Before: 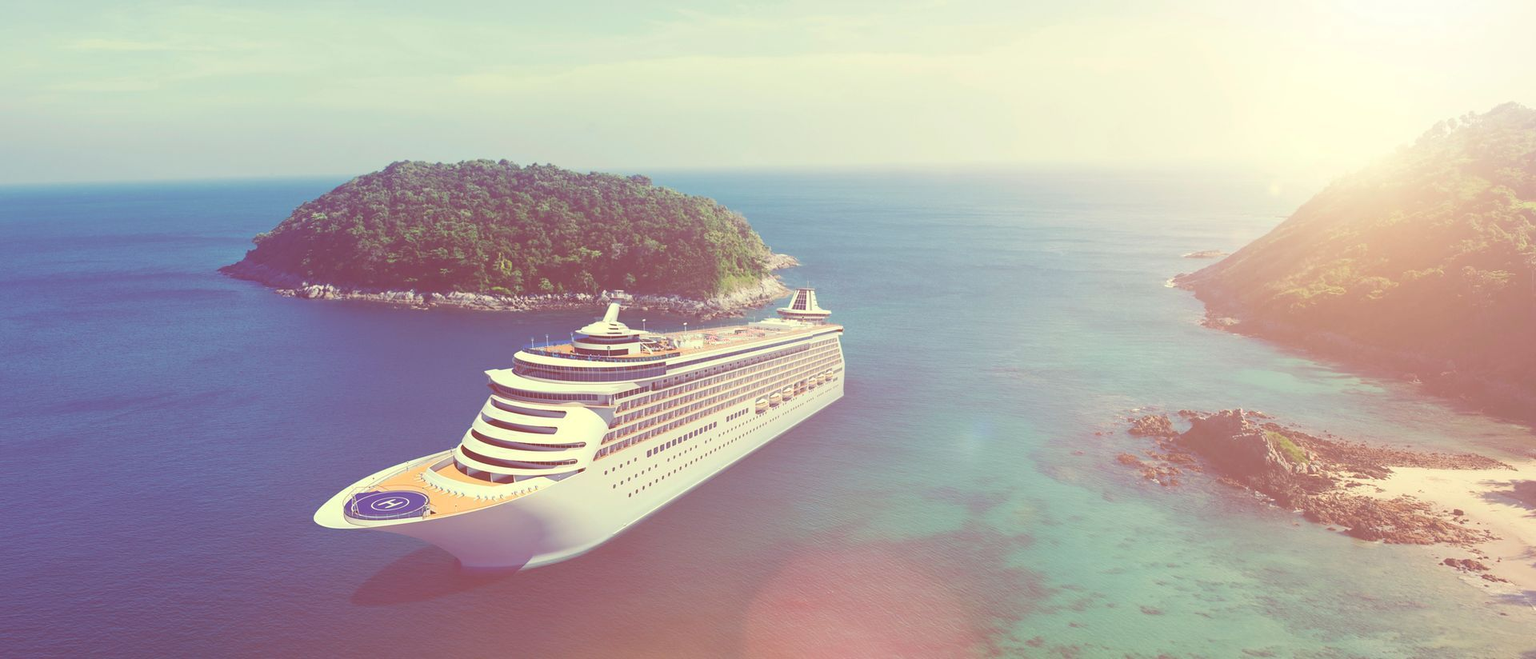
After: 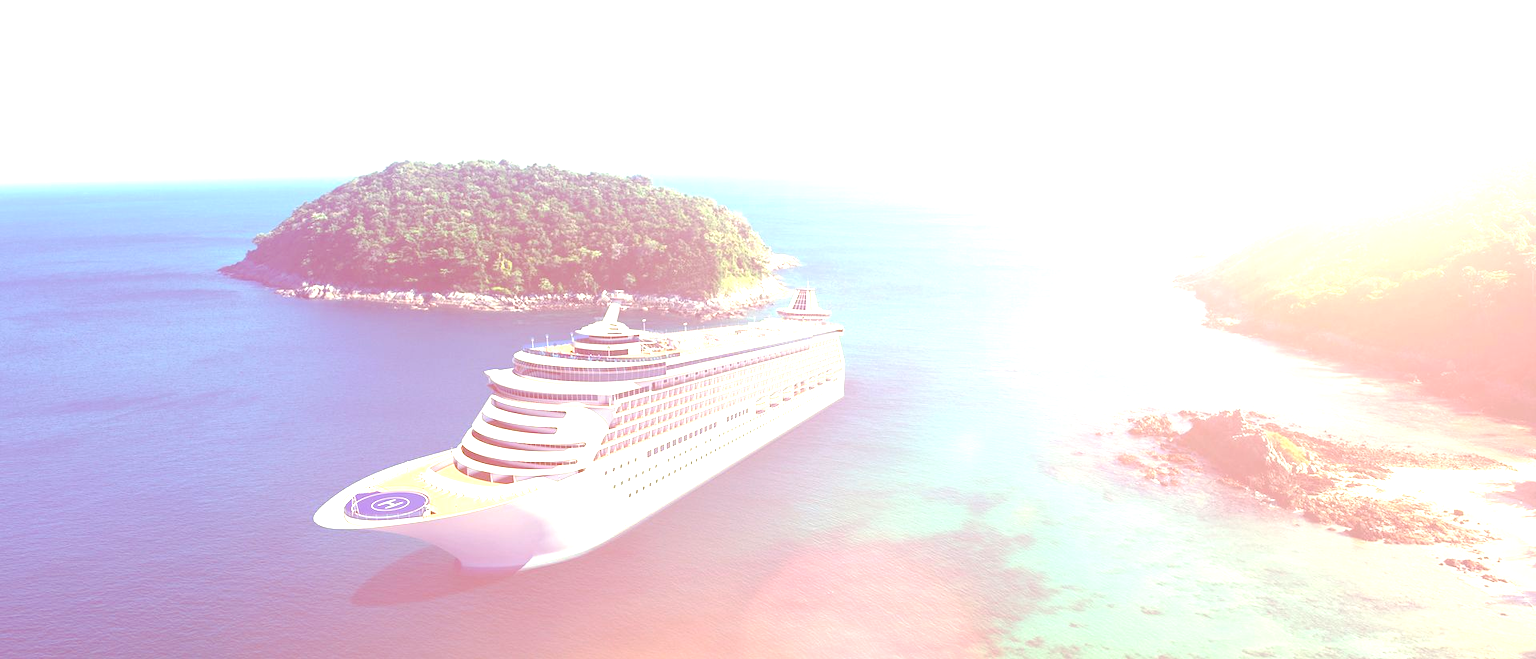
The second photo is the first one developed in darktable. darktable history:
exposure: black level correction 0.001, exposure 1.309 EV, compensate highlight preservation false
base curve: curves: ch0 [(0, 0.024) (0.055, 0.065) (0.121, 0.166) (0.236, 0.319) (0.693, 0.726) (1, 1)], preserve colors none
